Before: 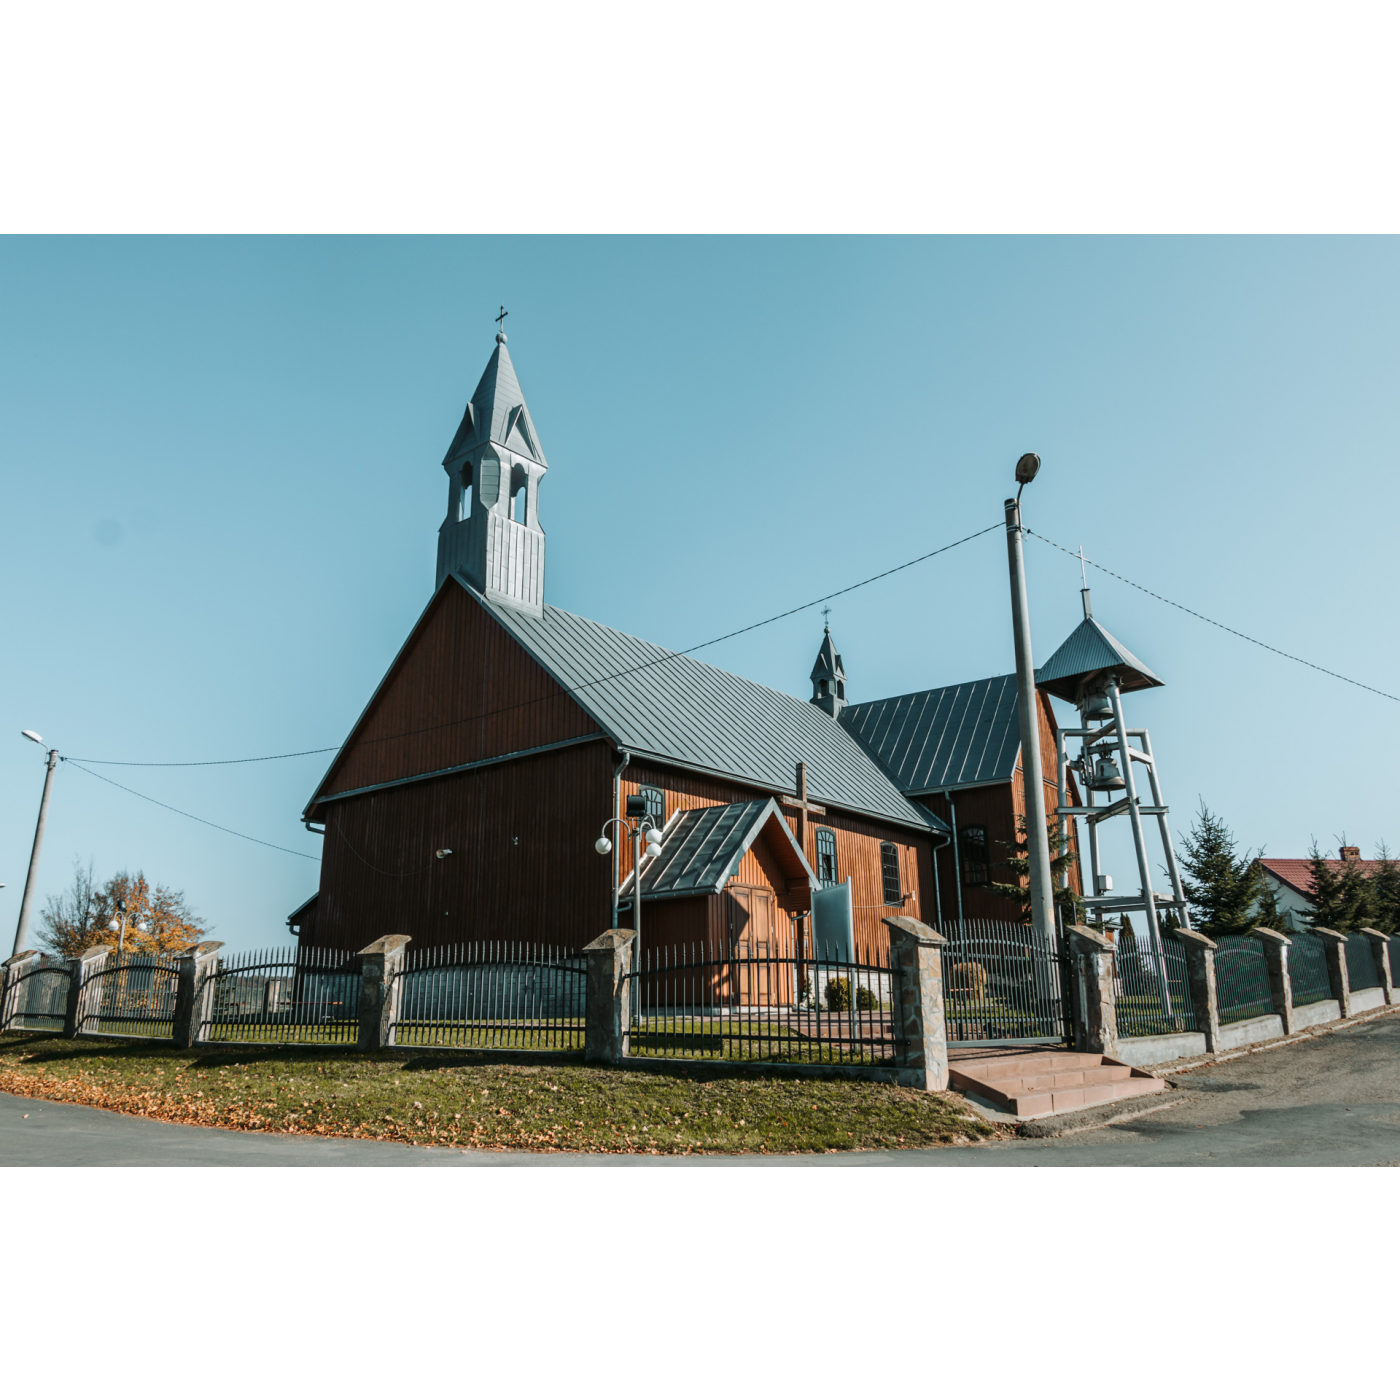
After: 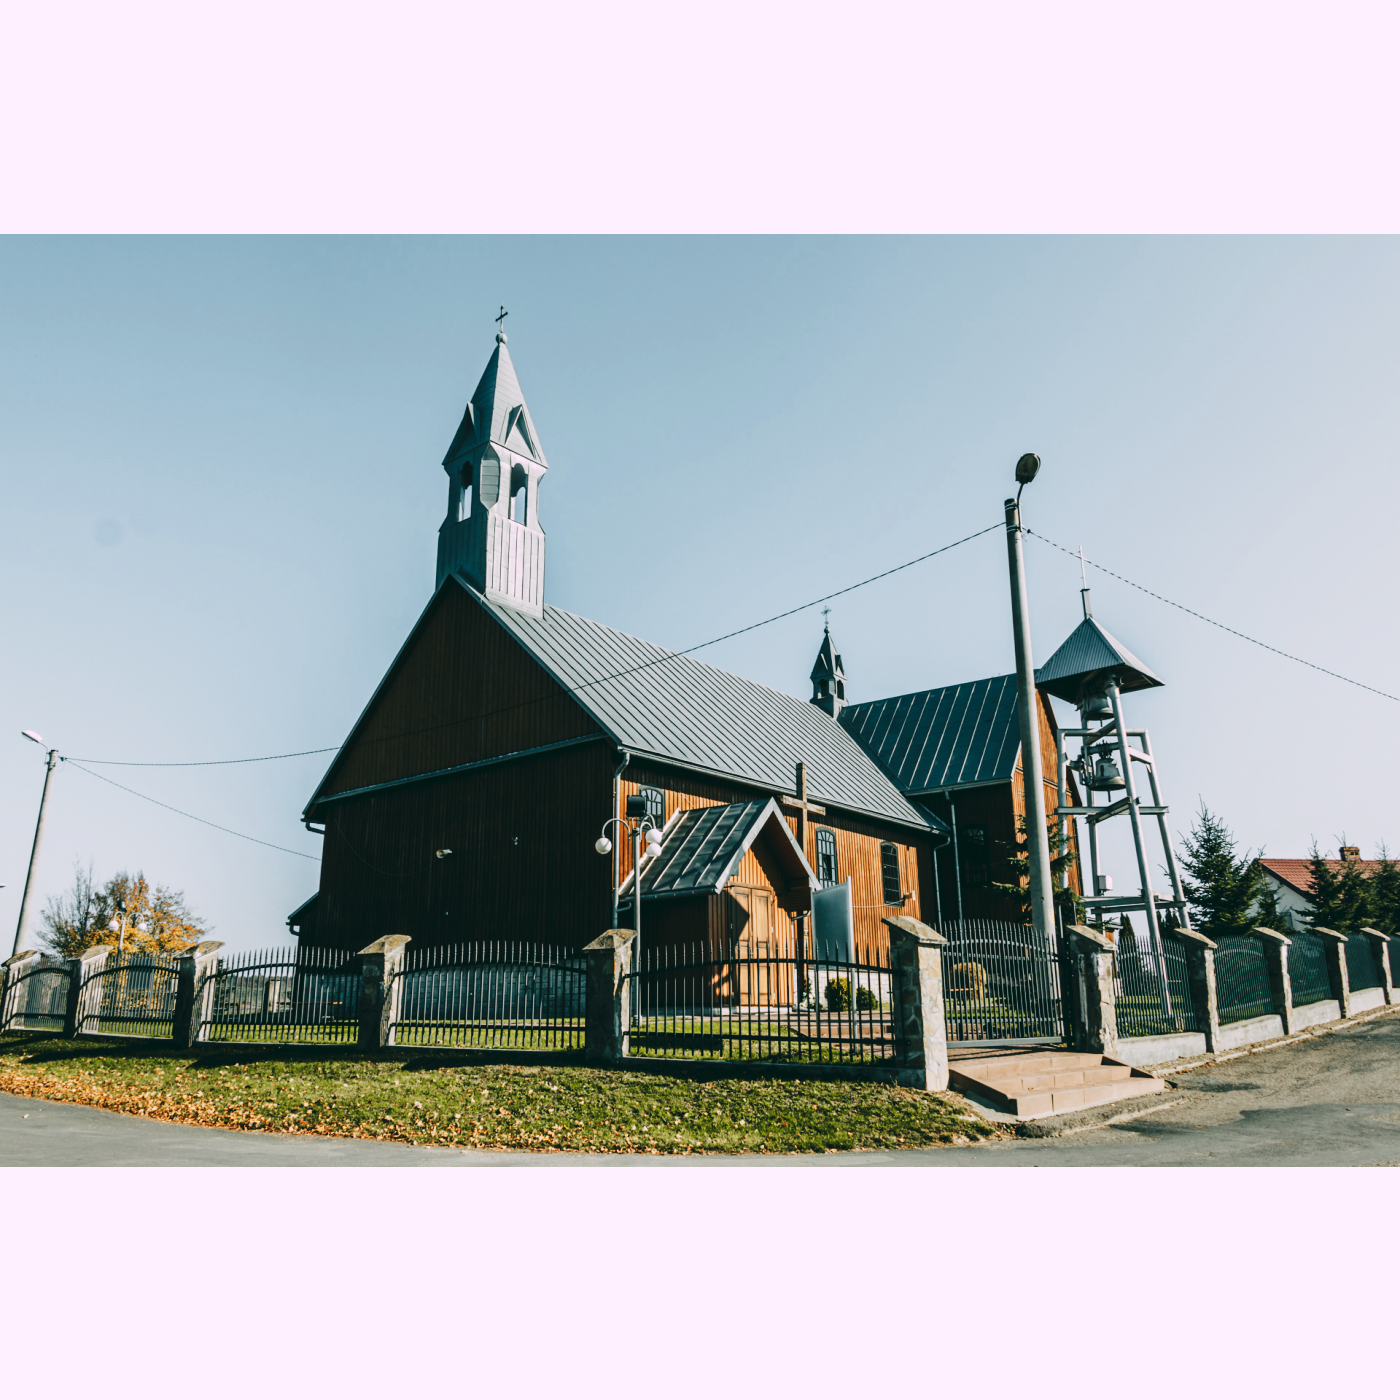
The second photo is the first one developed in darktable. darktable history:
tone curve: curves: ch0 [(0, 0) (0.003, 0.042) (0.011, 0.043) (0.025, 0.047) (0.044, 0.059) (0.069, 0.07) (0.1, 0.085) (0.136, 0.107) (0.177, 0.139) (0.224, 0.185) (0.277, 0.258) (0.335, 0.34) (0.399, 0.434) (0.468, 0.526) (0.543, 0.623) (0.623, 0.709) (0.709, 0.794) (0.801, 0.866) (0.898, 0.919) (1, 1)], preserve colors none
color look up table: target L [101.83, 98.42, 91.95, 85.73, 75.63, 70.49, 70.93, 70.28, 52.98, 50.78, 25.52, 201.25, 84.61, 80.57, 70.53, 60.46, 57.16, 61.27, 55.58, 49.46, 47.46, 43.63, 30.27, 24.55, 23.4, 9.722, 96.53, 76.55, 75.72, 63.94, 64.26, 58.74, 53.73, 48.64, 56.46, 38.37, 34.04, 34.18, 17.13, 18.76, 14.32, 92.32, 89.39, 69.79, 63.56, 66.14, 42.12, 32.62, 12.25], target a [-2.765, -26.35, -29.57, -18.59, -18.45, -1.486, -51.64, -24.48, -43.2, -21.07, -22.07, 0, 12.03, 4.698, 26.91, 39.76, 31.22, 6.415, 50.34, 68.12, 55.93, 24.29, 2.74, 29.41, -5.442, 13.09, 15.28, 9.616, 29.72, 24.97, 50.47, 63.94, 15.19, 5.965, 55.41, 51.42, 32.91, 45.98, 9.613, 24.72, 18.91, -26.34, -21.1, -1.169, -6.884, -27.02, -8.6, -12.74, -20.31], target b [14.68, 38.44, 16.85, 7.01, 21.95, 9.504, 40.33, 56.2, 32.87, 36.59, 14.37, -0.001, 23.11, 59.33, 47.77, 56.39, 18.74, 35.76, 41.97, 16.17, 50.05, 41.96, 2.315, 32.59, 23.11, 11.57, -7.29, -8.373, -2.279, -33.62, -7.483, -30.61, -58.19, -12.93, -50.29, -15.96, 2.116, -48.41, -30.53, -43.98, -17.83, -3.404, -18.68, -31.82, -11.45, 0.684, -31, -11.76, -6.171], num patches 49
